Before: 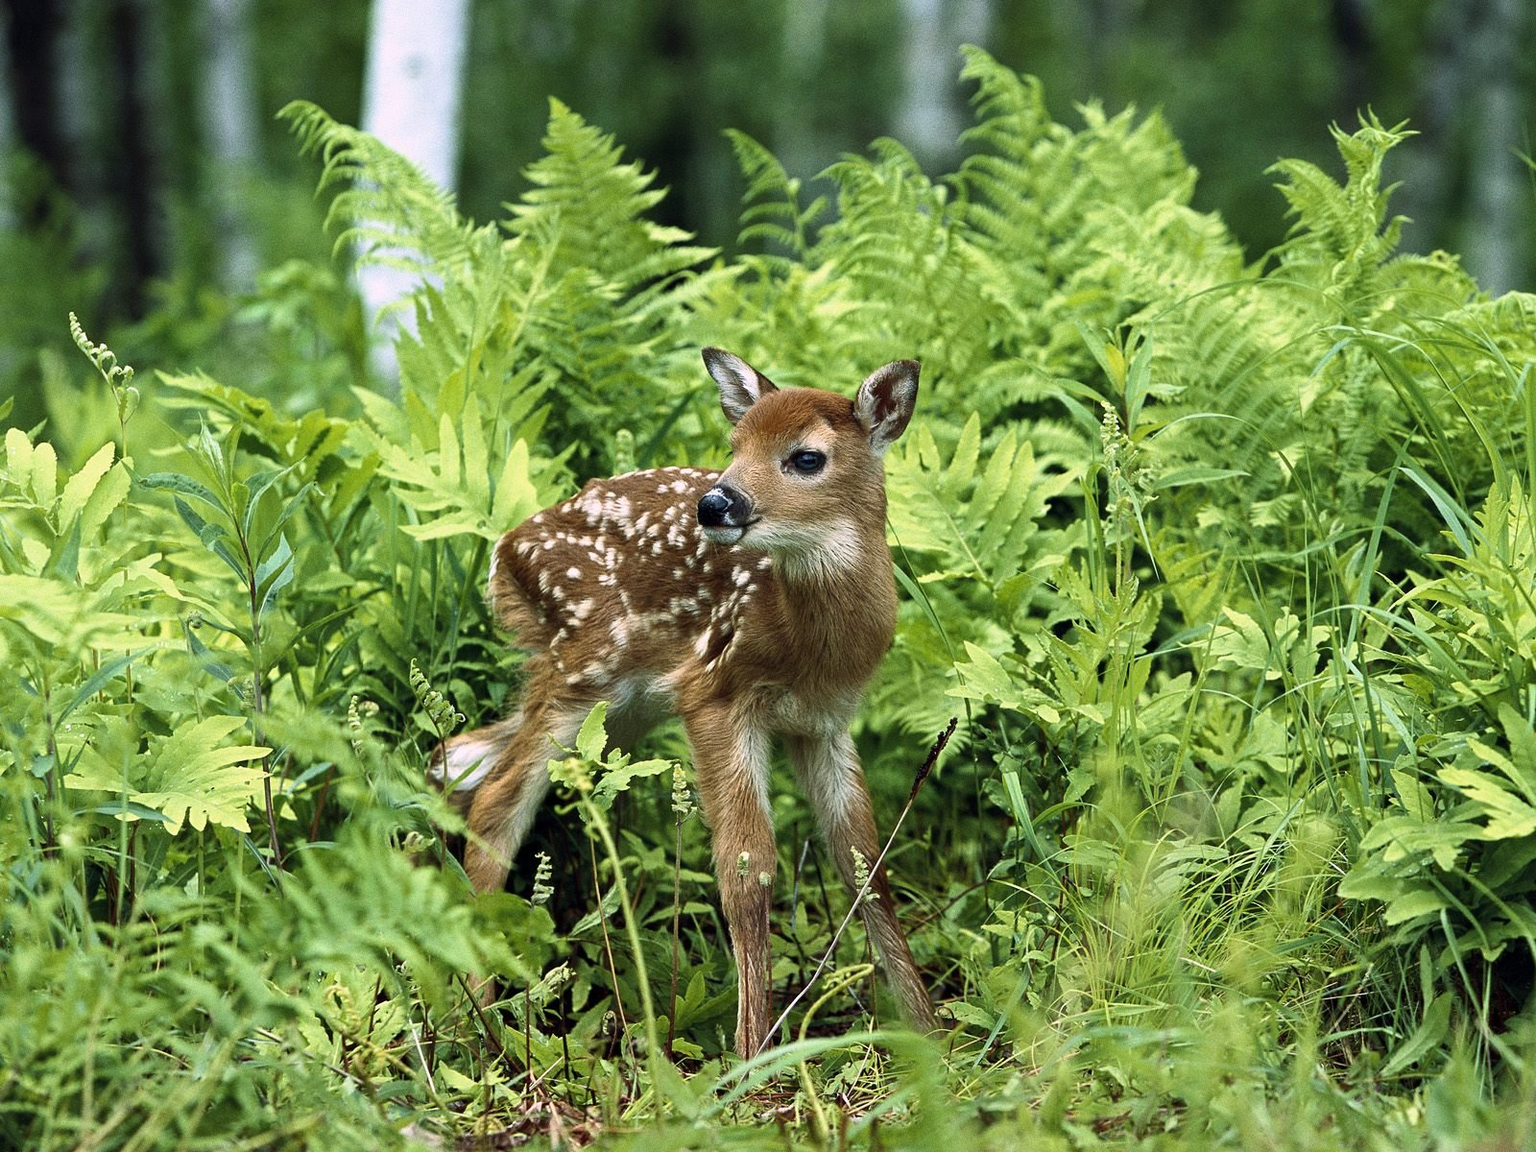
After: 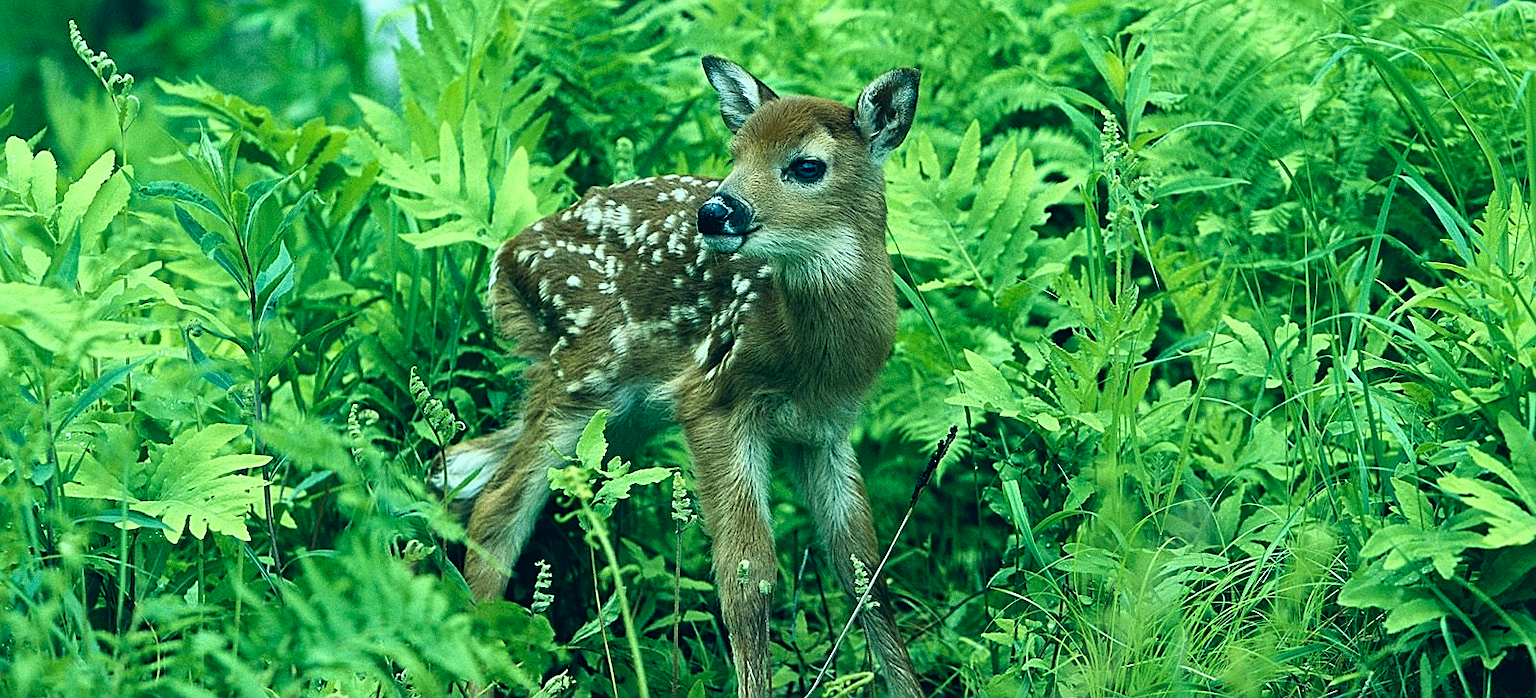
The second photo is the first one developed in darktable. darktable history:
color correction: highlights a* -20.08, highlights b* 9.8, shadows a* -20.4, shadows b* -10.76
color calibration: illuminant Planckian (black body), adaptation linear Bradford (ICC v4), x 0.364, y 0.367, temperature 4417.56 K, saturation algorithm version 1 (2020)
sharpen: on, module defaults
crop and rotate: top 25.357%, bottom 13.942%
